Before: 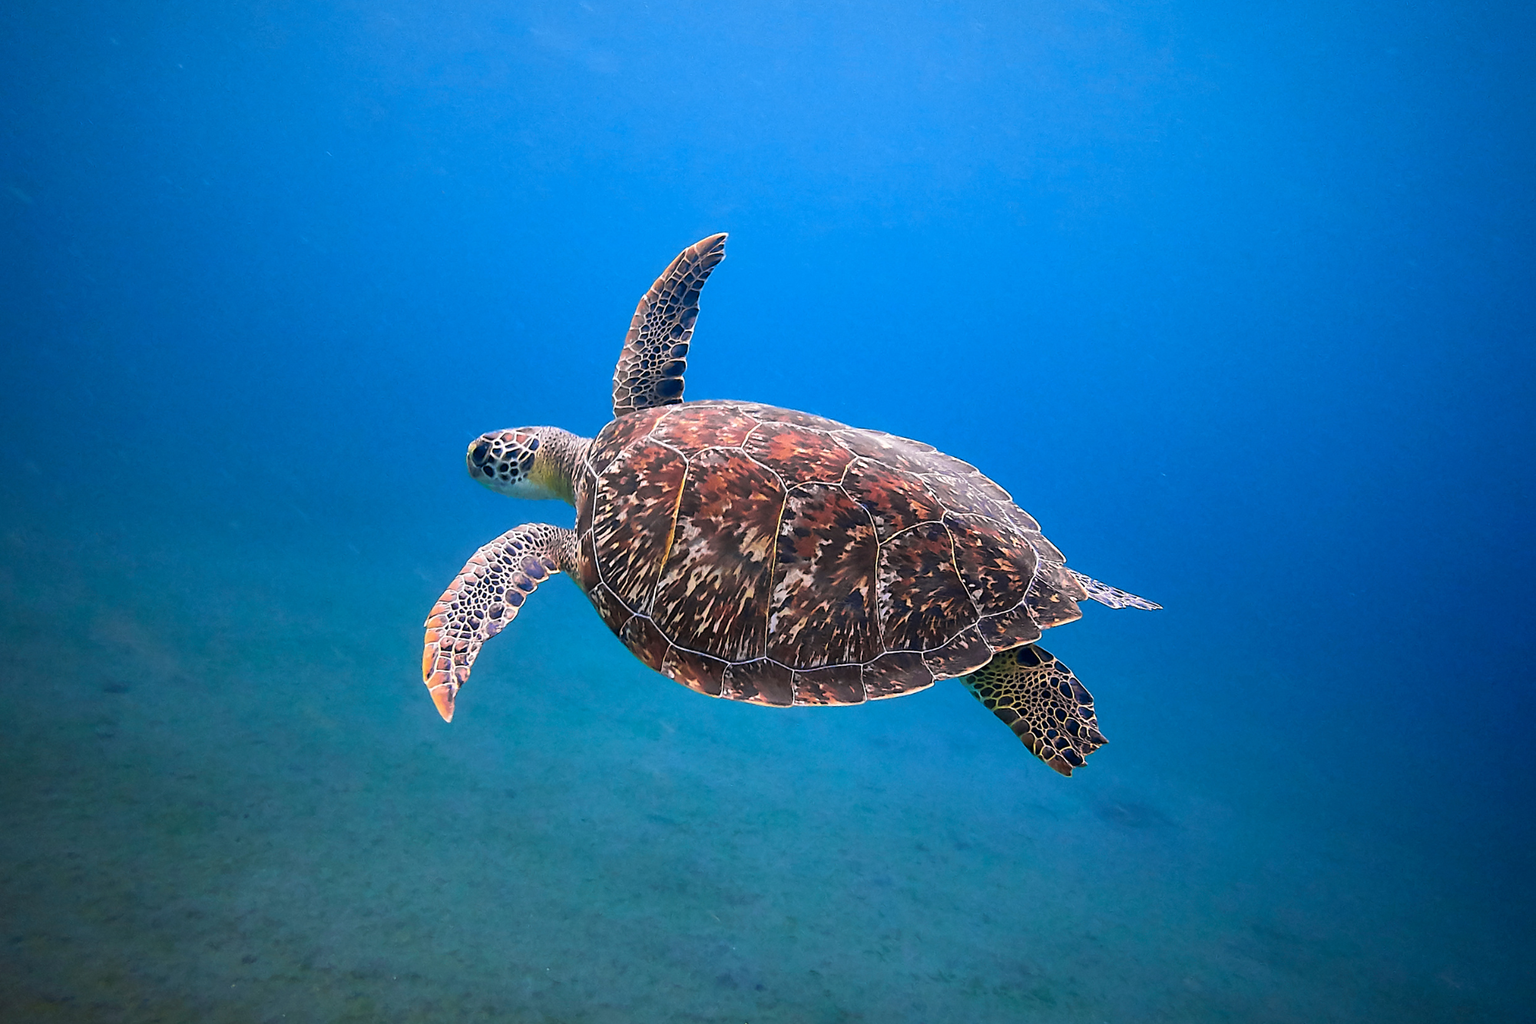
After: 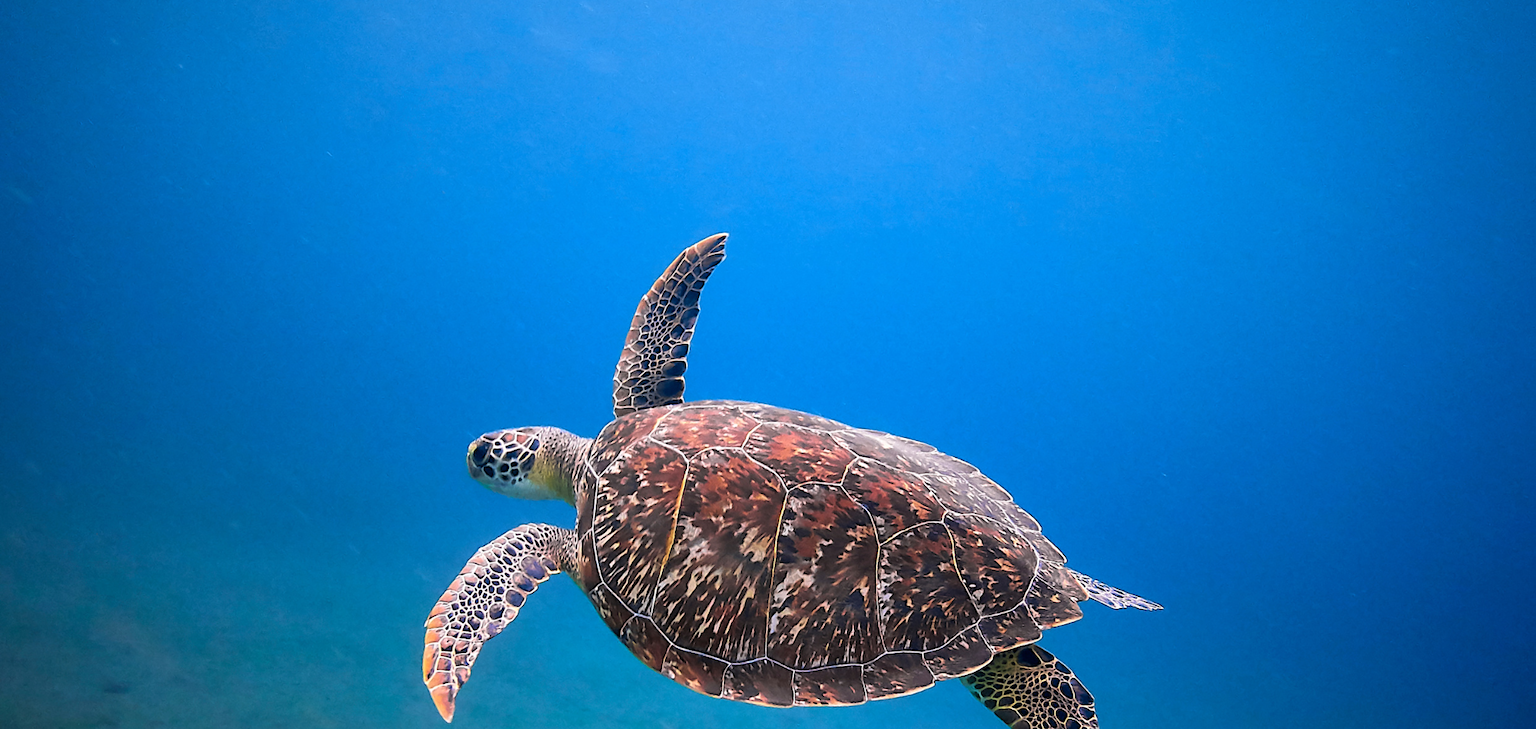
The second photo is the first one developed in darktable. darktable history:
crop: right 0.001%, bottom 28.708%
